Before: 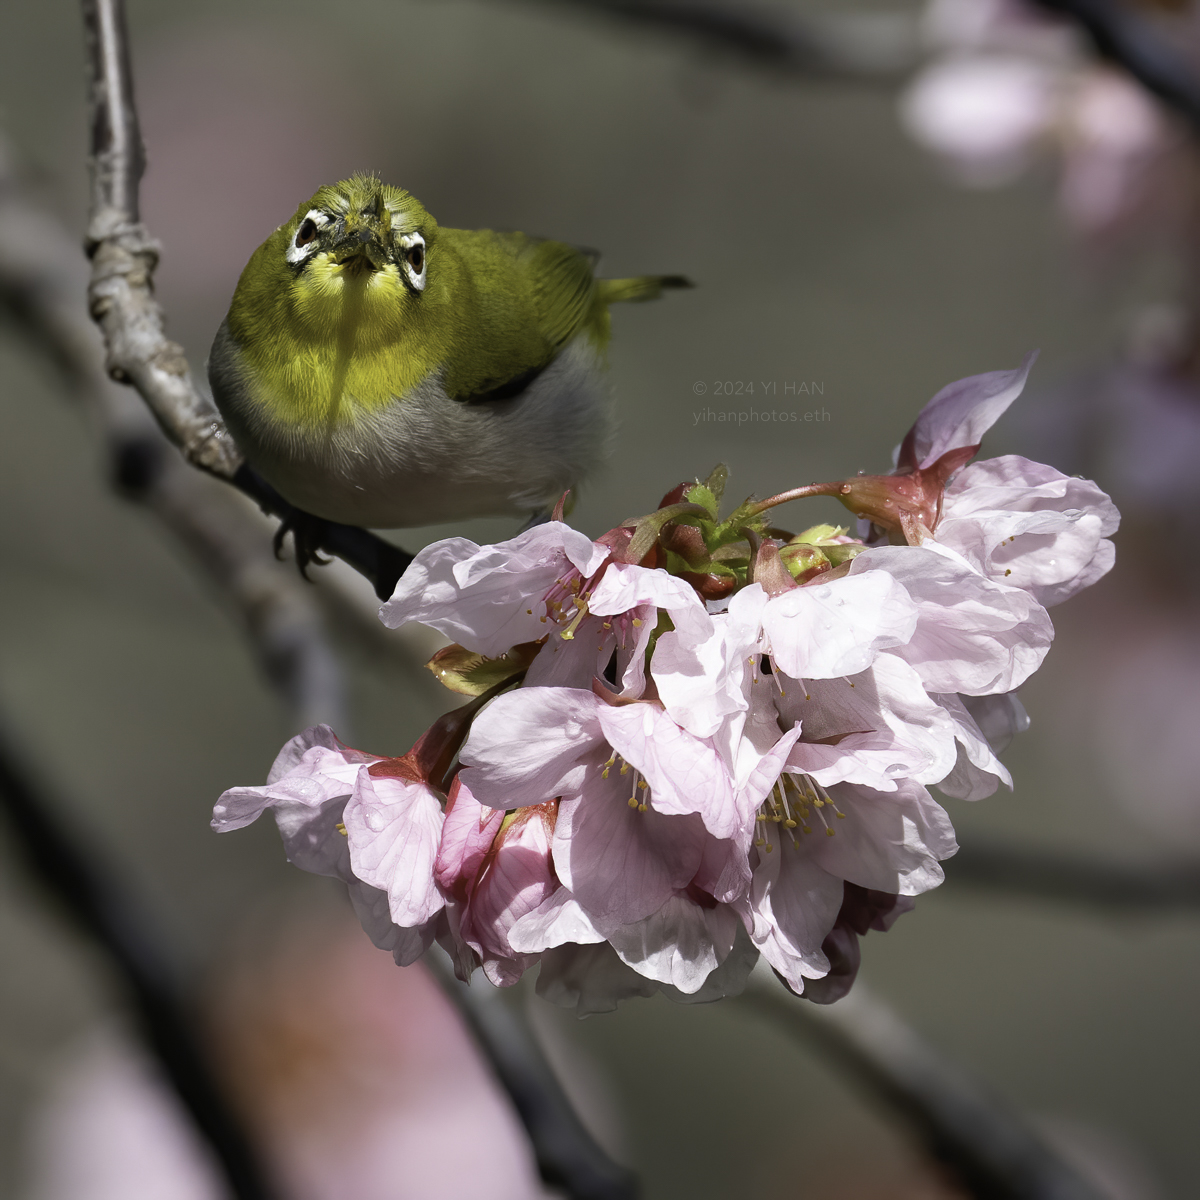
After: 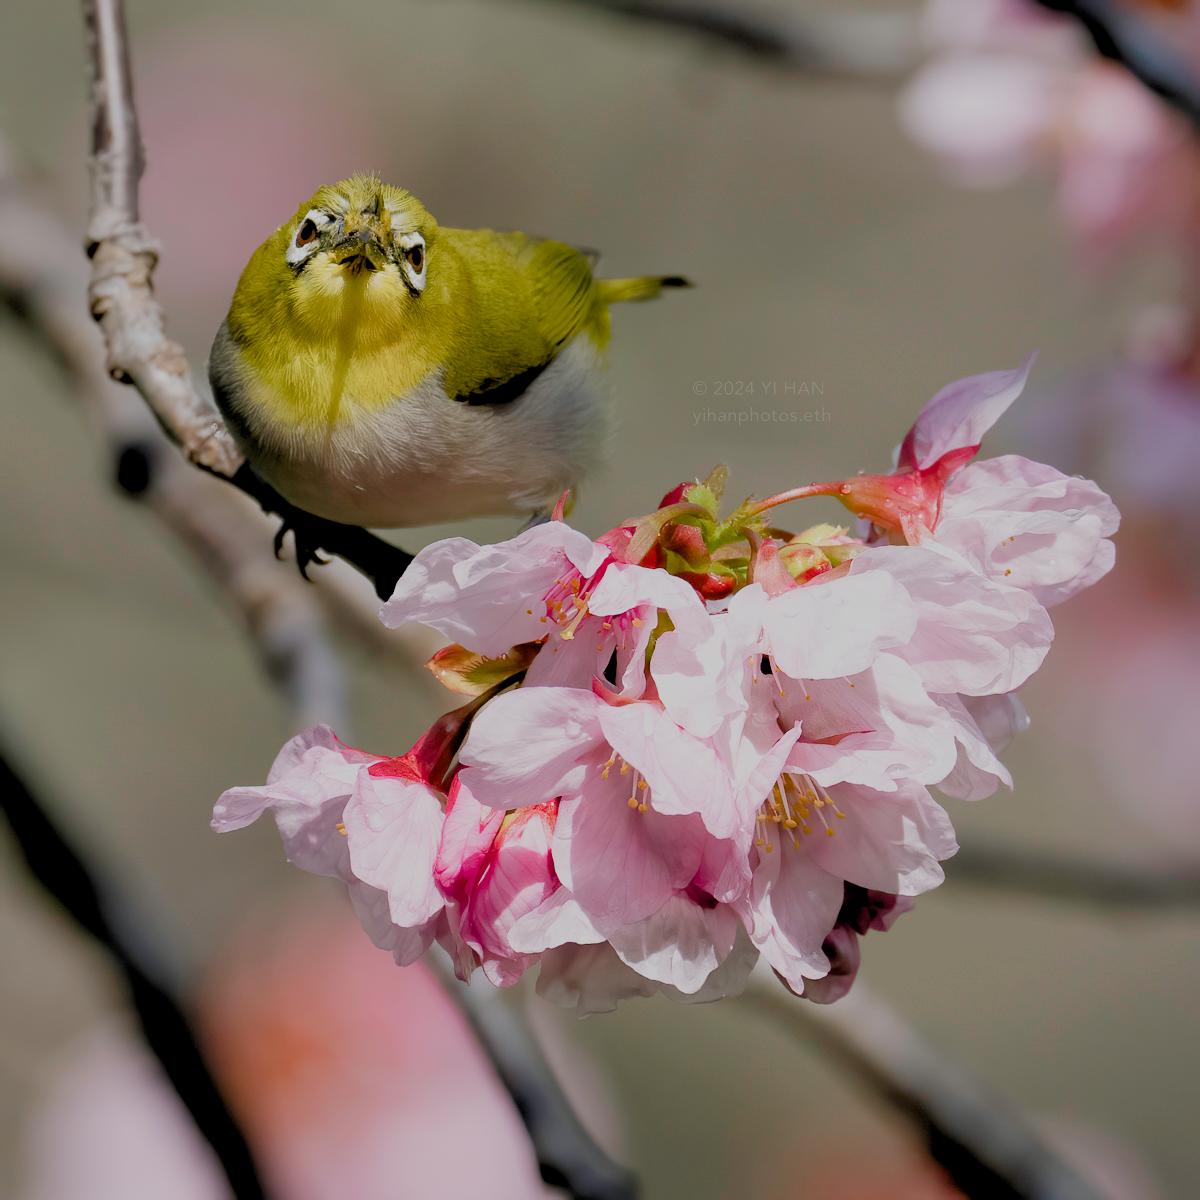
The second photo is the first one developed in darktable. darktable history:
filmic rgb: black relative exposure -7.65 EV, white relative exposure 4.56 EV, hardness 3.61, contrast 1.106
rgb levels: preserve colors sum RGB, levels [[0.038, 0.433, 0.934], [0, 0.5, 1], [0, 0.5, 1]]
color balance rgb: shadows lift › chroma 1%, shadows lift › hue 113°, highlights gain › chroma 0.2%, highlights gain › hue 333°, perceptual saturation grading › global saturation 20%, perceptual saturation grading › highlights -50%, perceptual saturation grading › shadows 25%, contrast -10%
